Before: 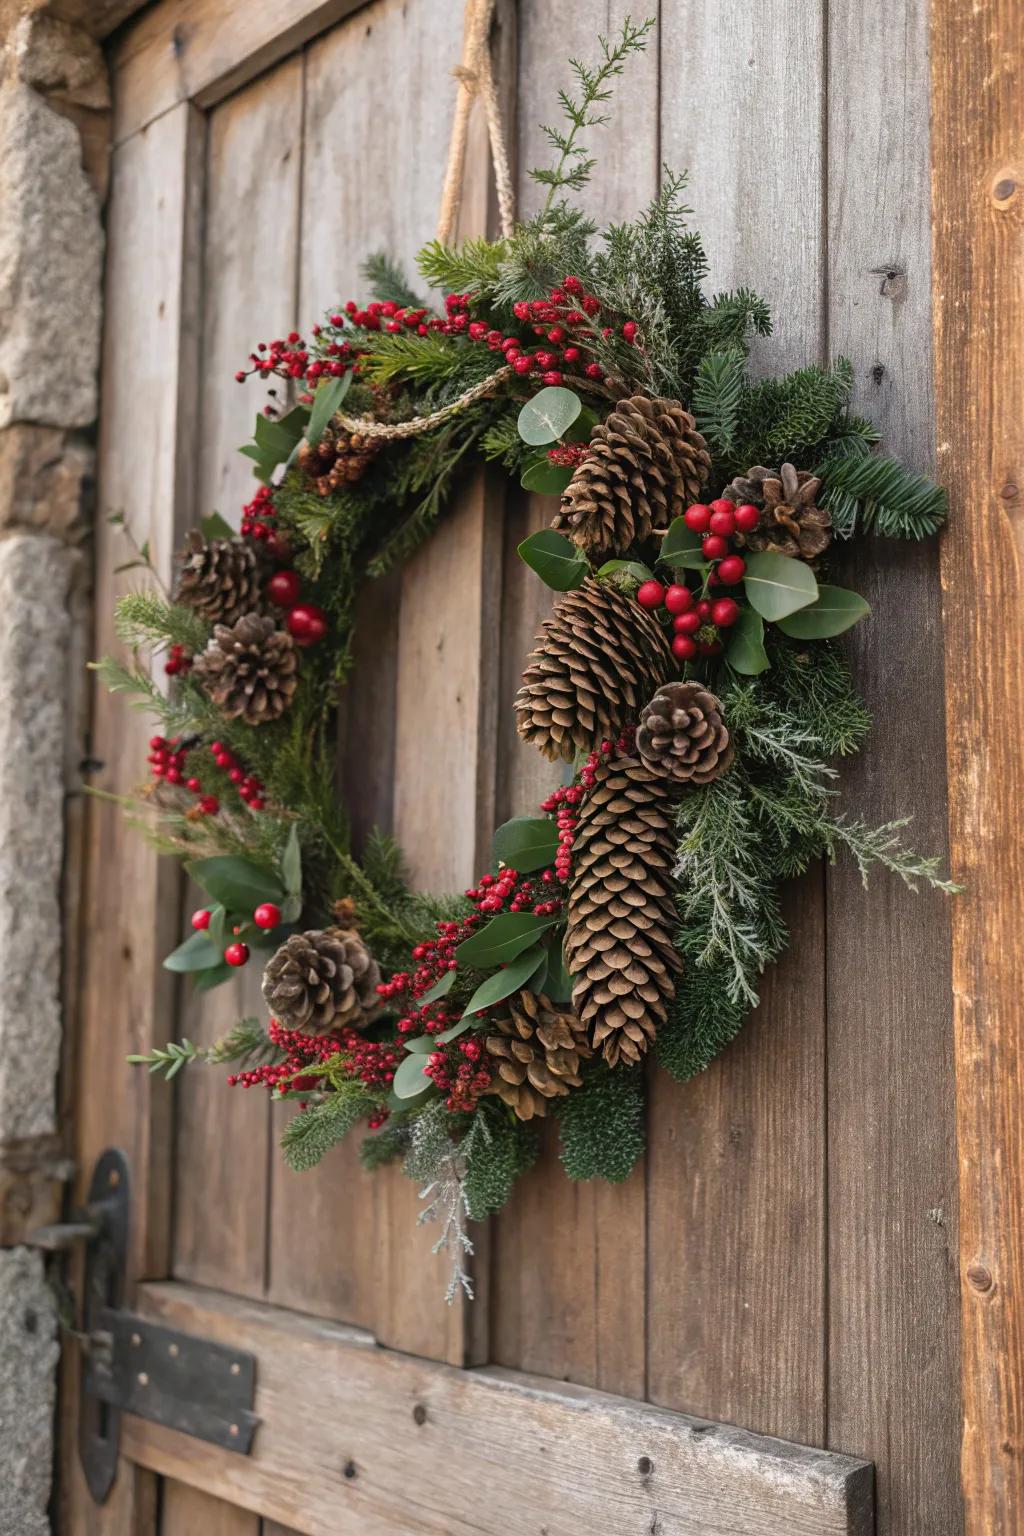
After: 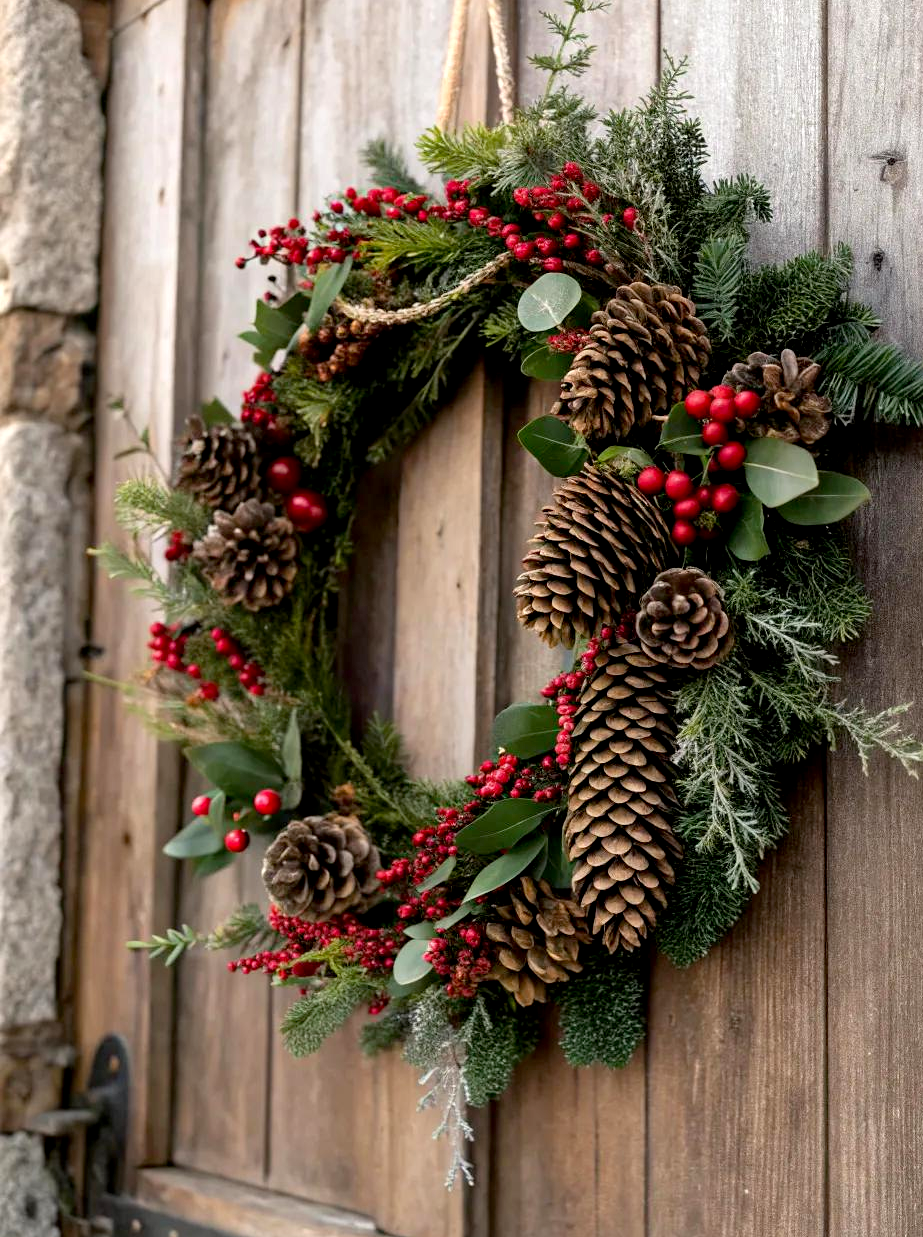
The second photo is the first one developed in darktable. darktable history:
tone equalizer: -8 EV -0.392 EV, -7 EV -0.422 EV, -6 EV -0.312 EV, -5 EV -0.253 EV, -3 EV 0.243 EV, -2 EV 0.358 EV, -1 EV 0.394 EV, +0 EV 0.421 EV
crop: top 7.45%, right 9.847%, bottom 11.978%
exposure: black level correction 0.012, compensate exposure bias true, compensate highlight preservation false
